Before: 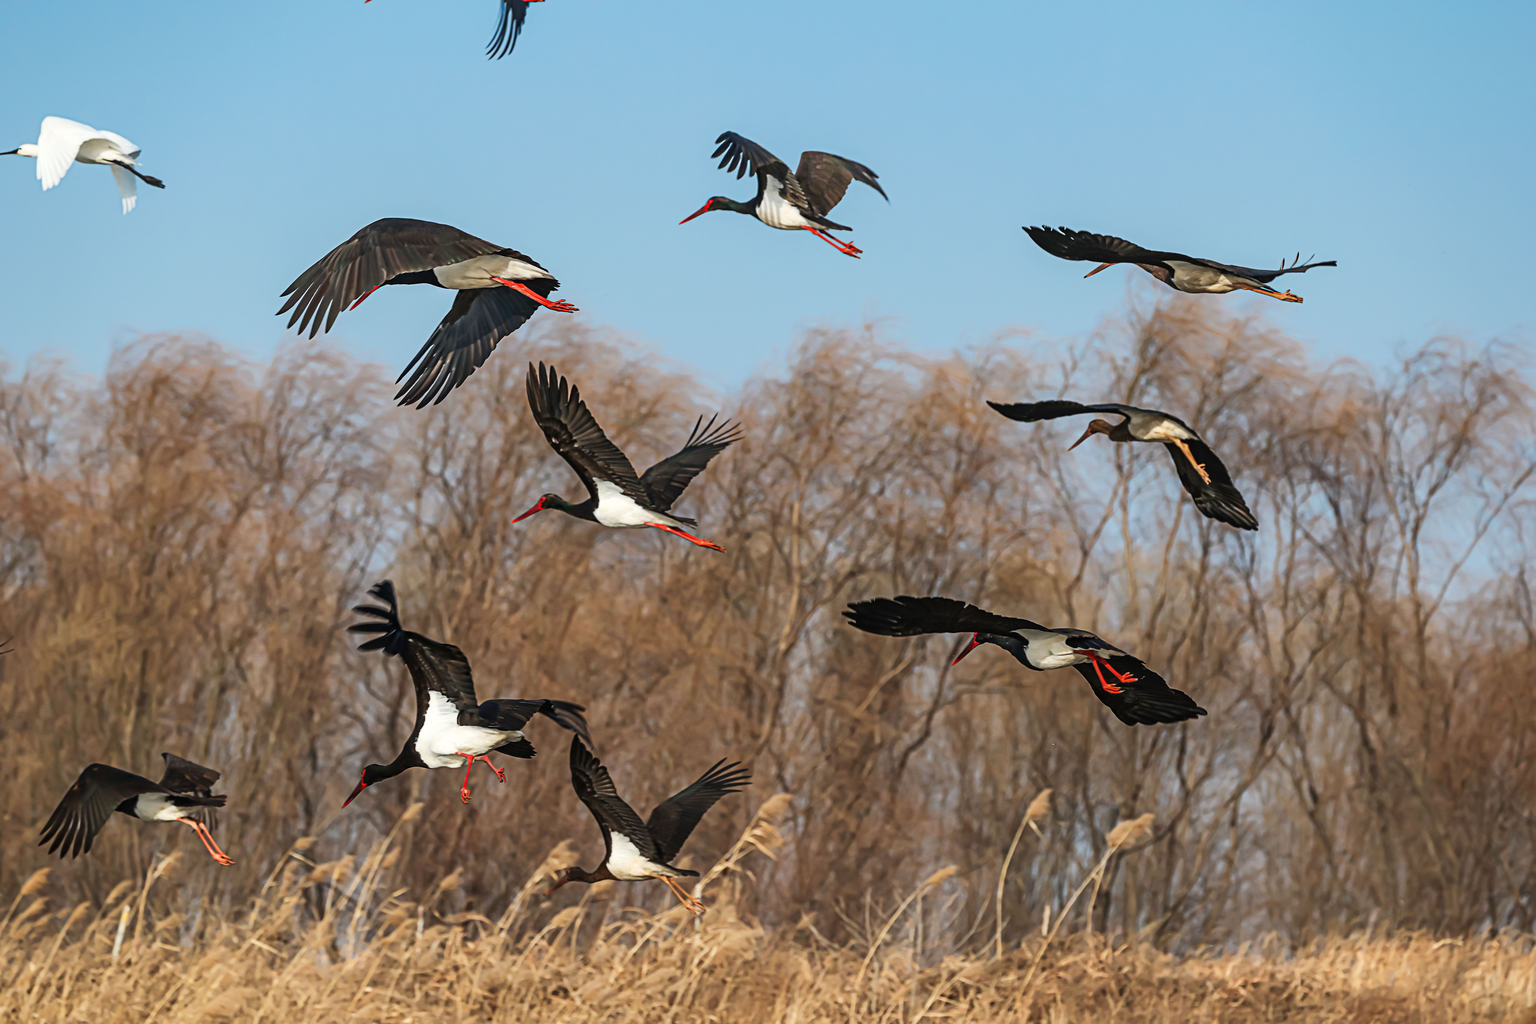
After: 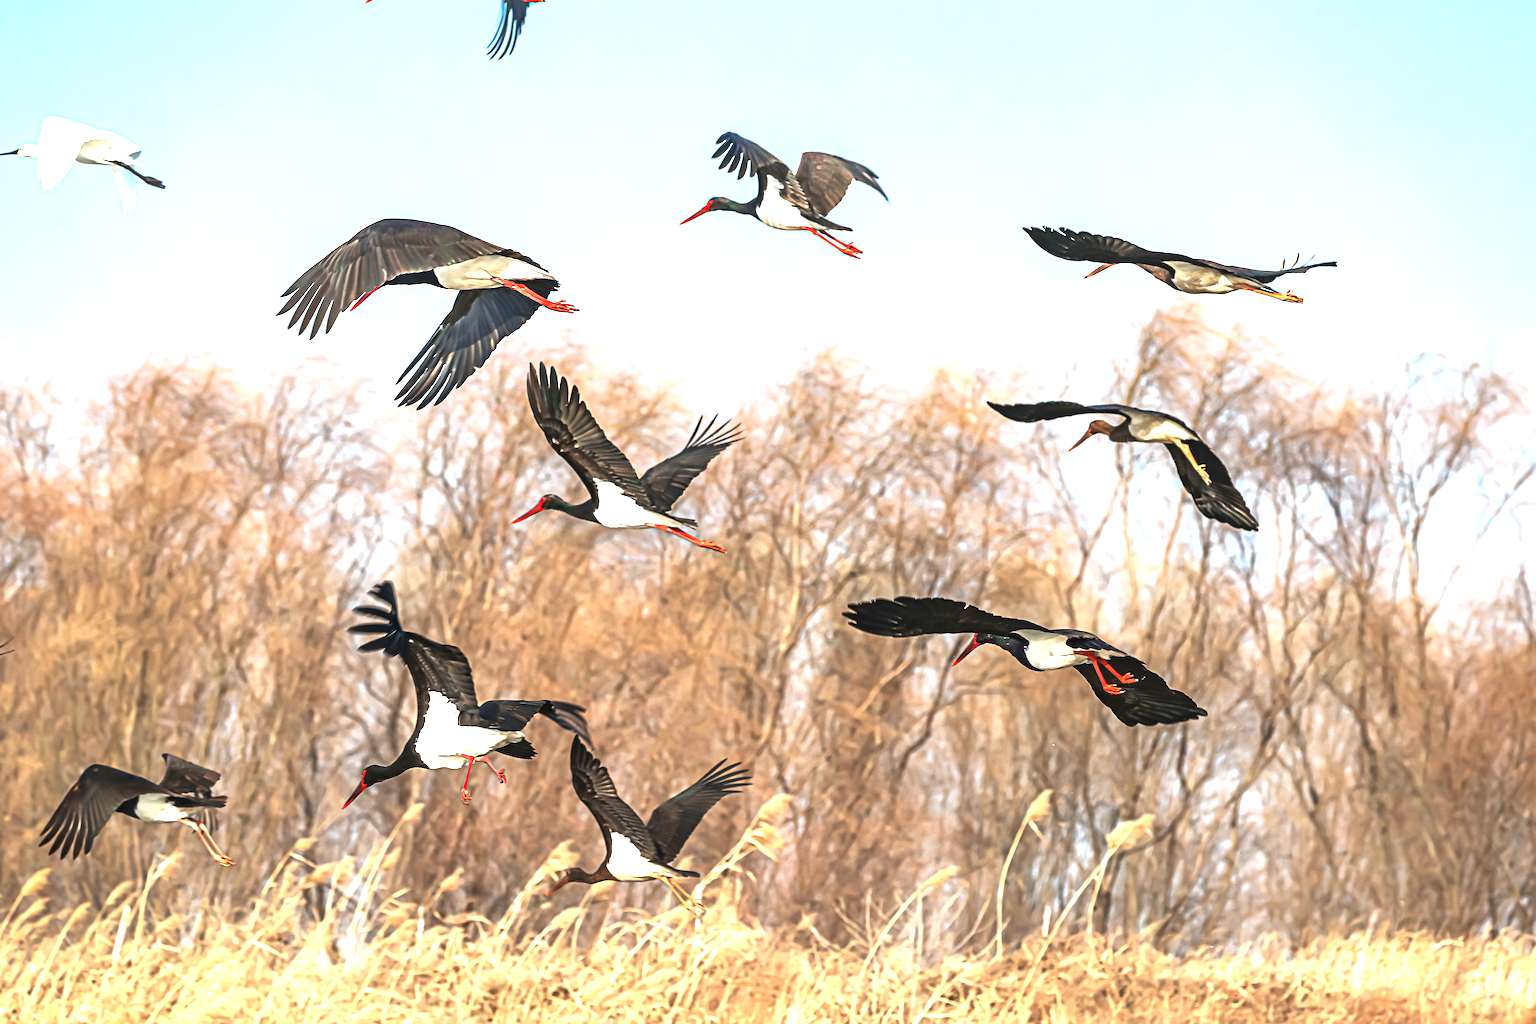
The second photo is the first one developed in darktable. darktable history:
exposure: black level correction 0, exposure 1.669 EV, compensate highlight preservation false
